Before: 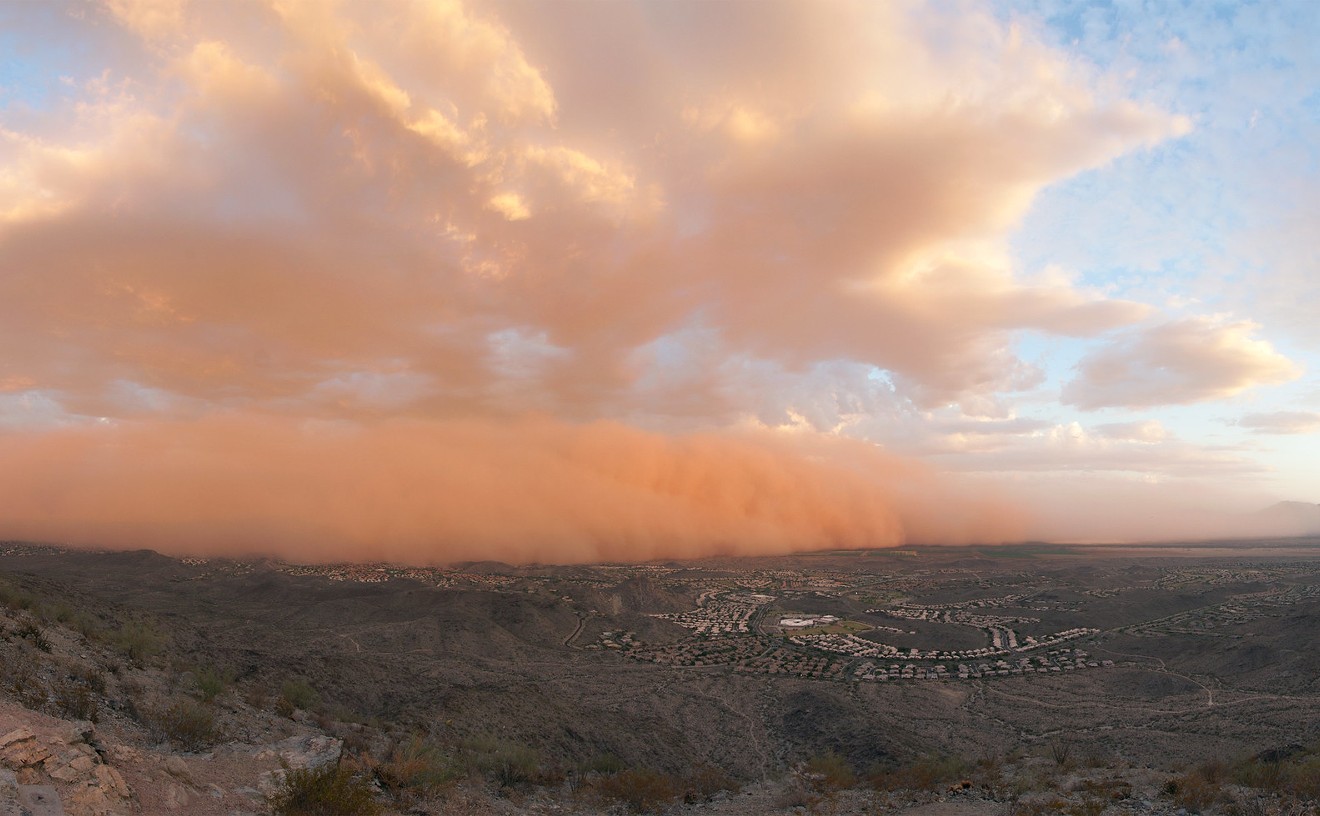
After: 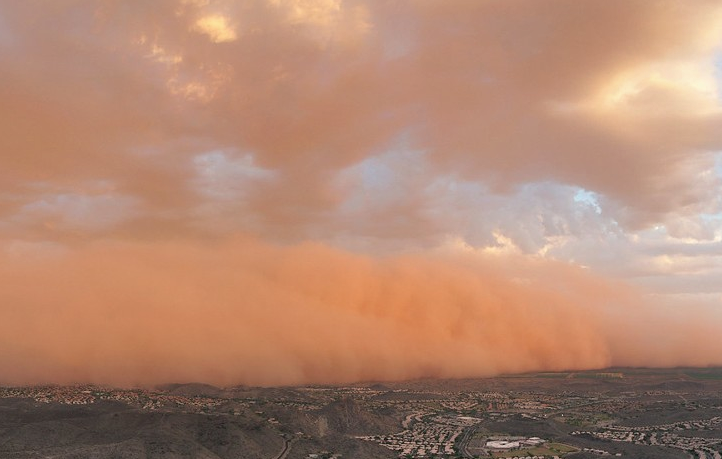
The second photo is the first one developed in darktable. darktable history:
shadows and highlights: shadows 58.78, soften with gaussian
crop and rotate: left 22.295%, top 21.814%, right 22.971%, bottom 21.843%
